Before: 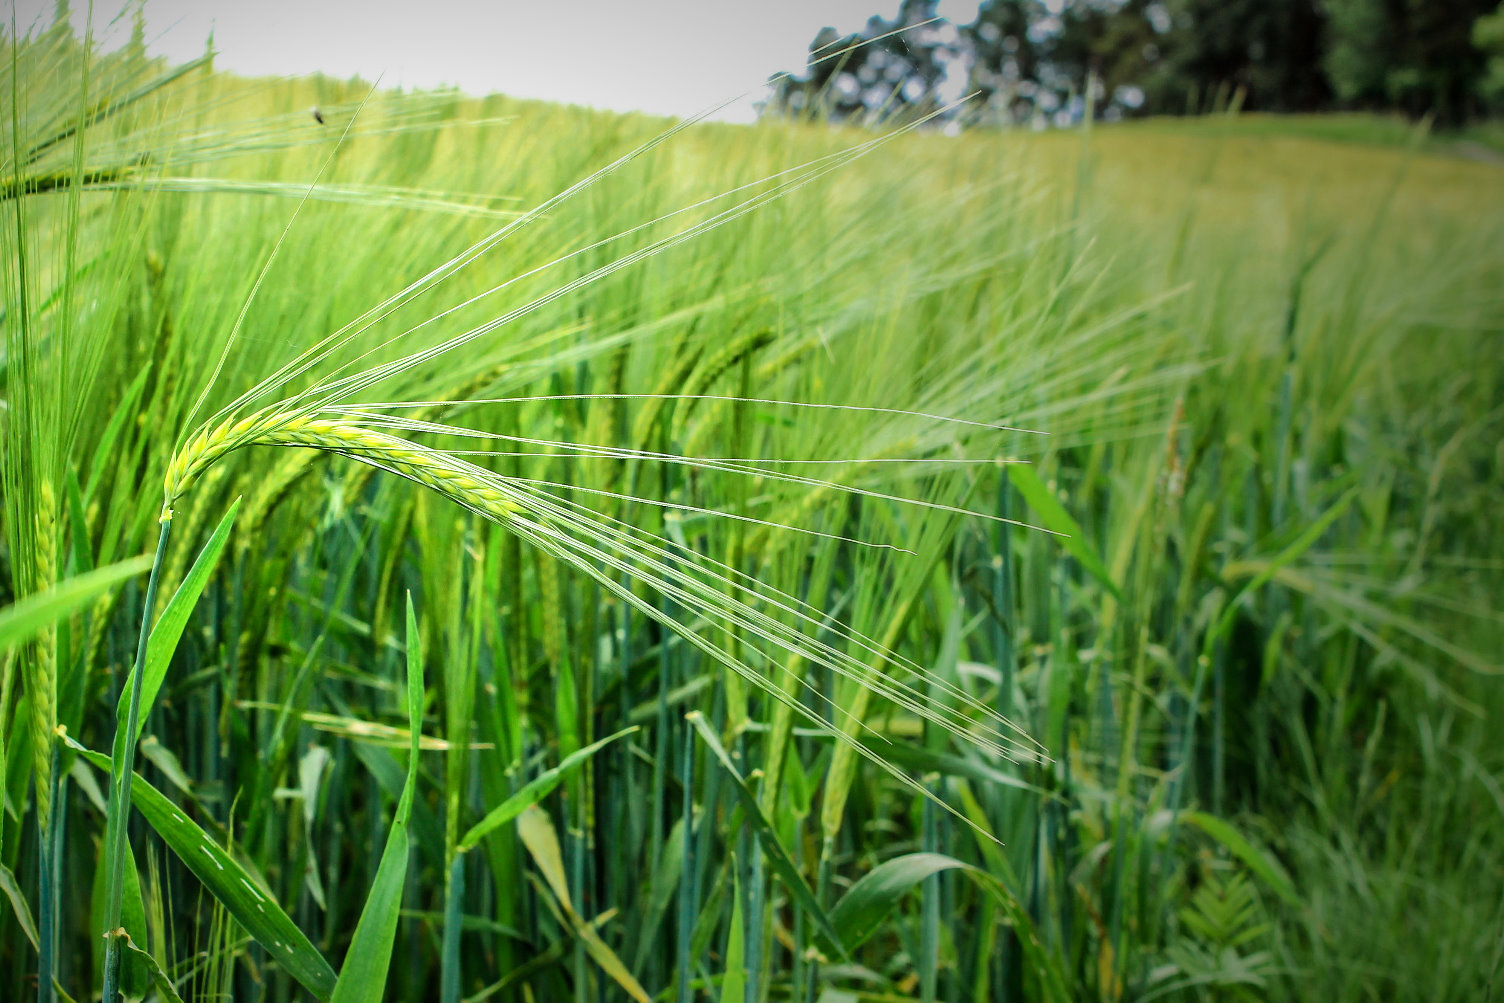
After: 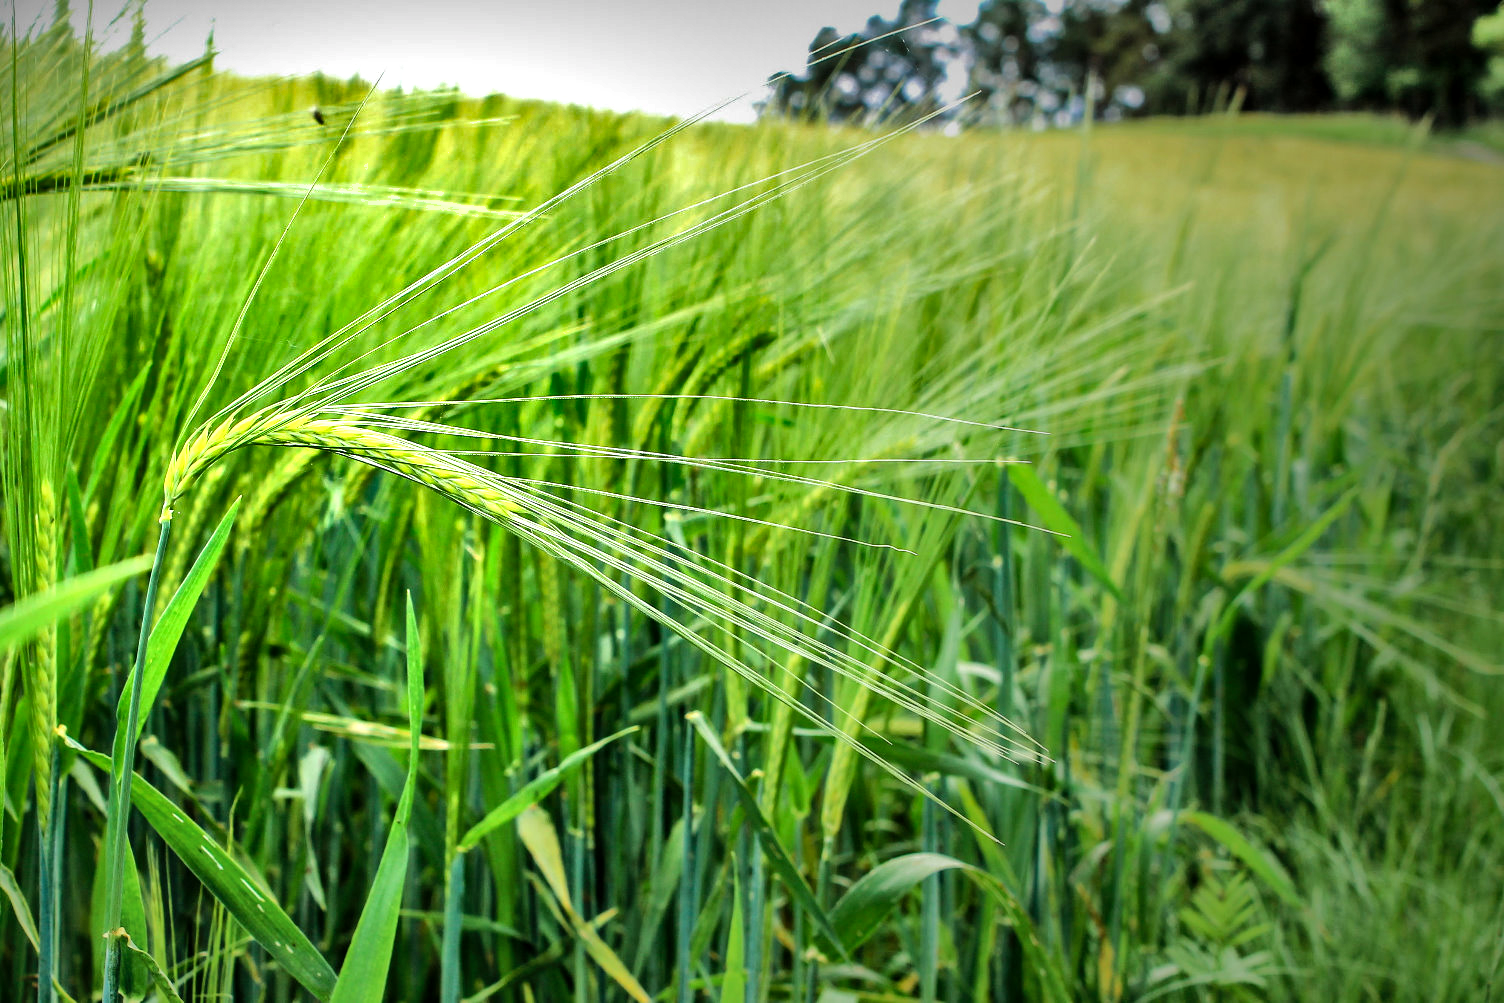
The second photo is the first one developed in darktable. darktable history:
tone equalizer: -8 EV -0.39 EV, -7 EV -0.392 EV, -6 EV -0.31 EV, -5 EV -0.227 EV, -3 EV 0.193 EV, -2 EV 0.327 EV, -1 EV 0.377 EV, +0 EV 0.434 EV
exposure: black level correction 0.002, compensate exposure bias true, compensate highlight preservation false
shadows and highlights: shadows 73.83, highlights -60.8, soften with gaussian
